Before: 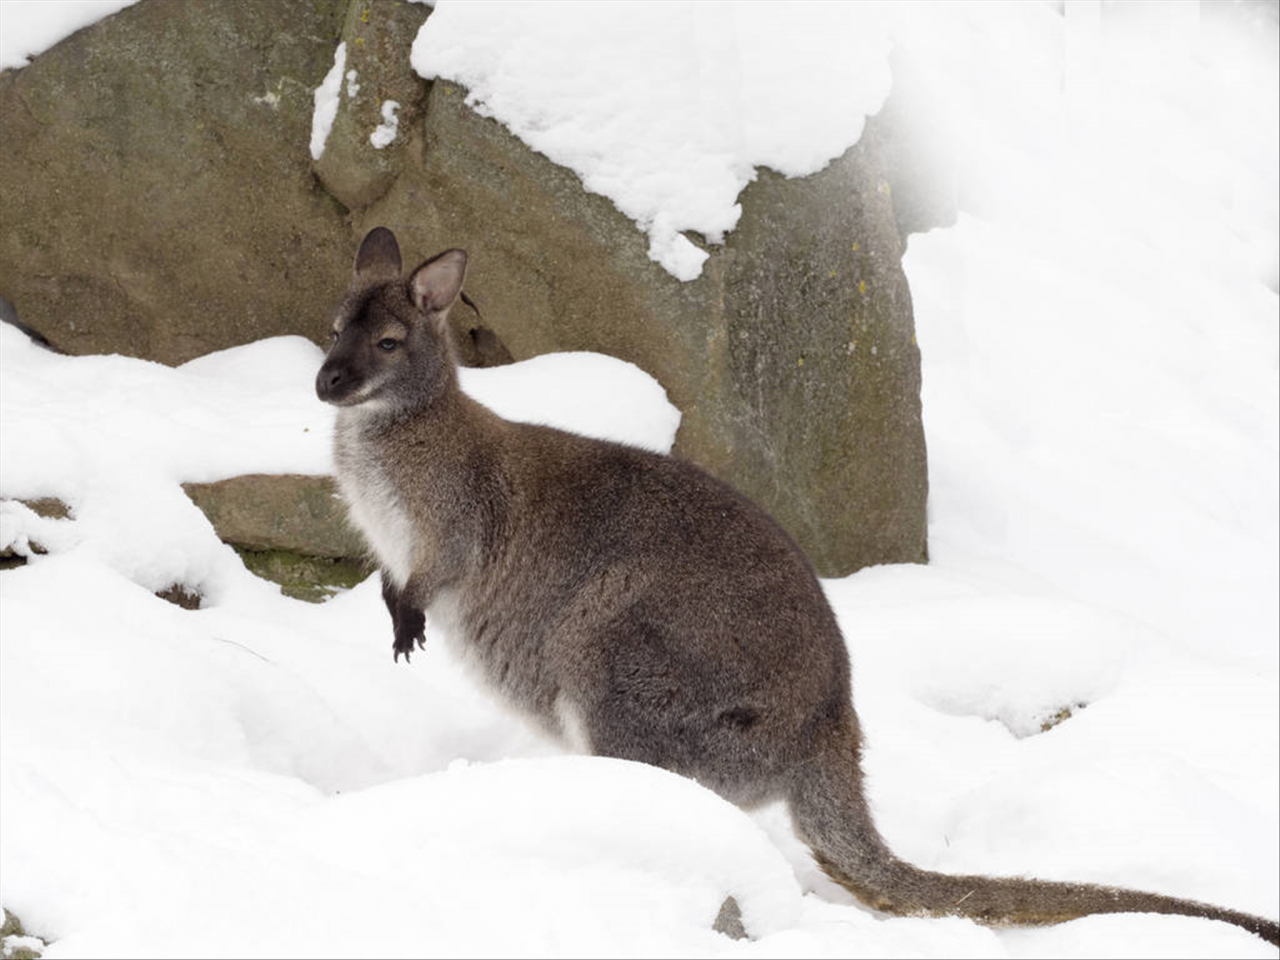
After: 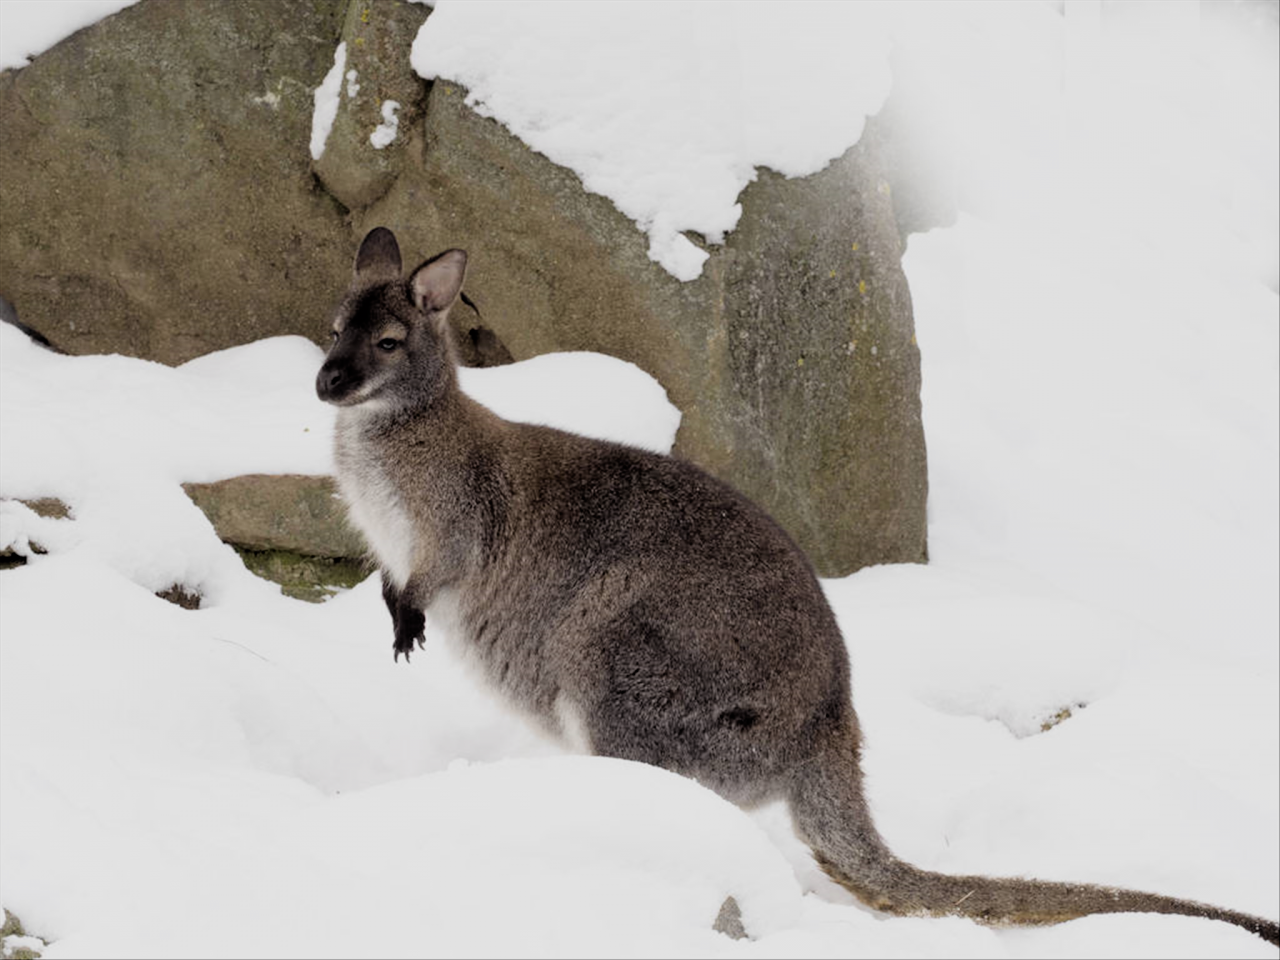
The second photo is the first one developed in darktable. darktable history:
filmic rgb: black relative exposure -7.73 EV, white relative exposure 4.46 EV, threshold 2.96 EV, hardness 3.76, latitude 50.06%, contrast 1.101, enable highlight reconstruction true
